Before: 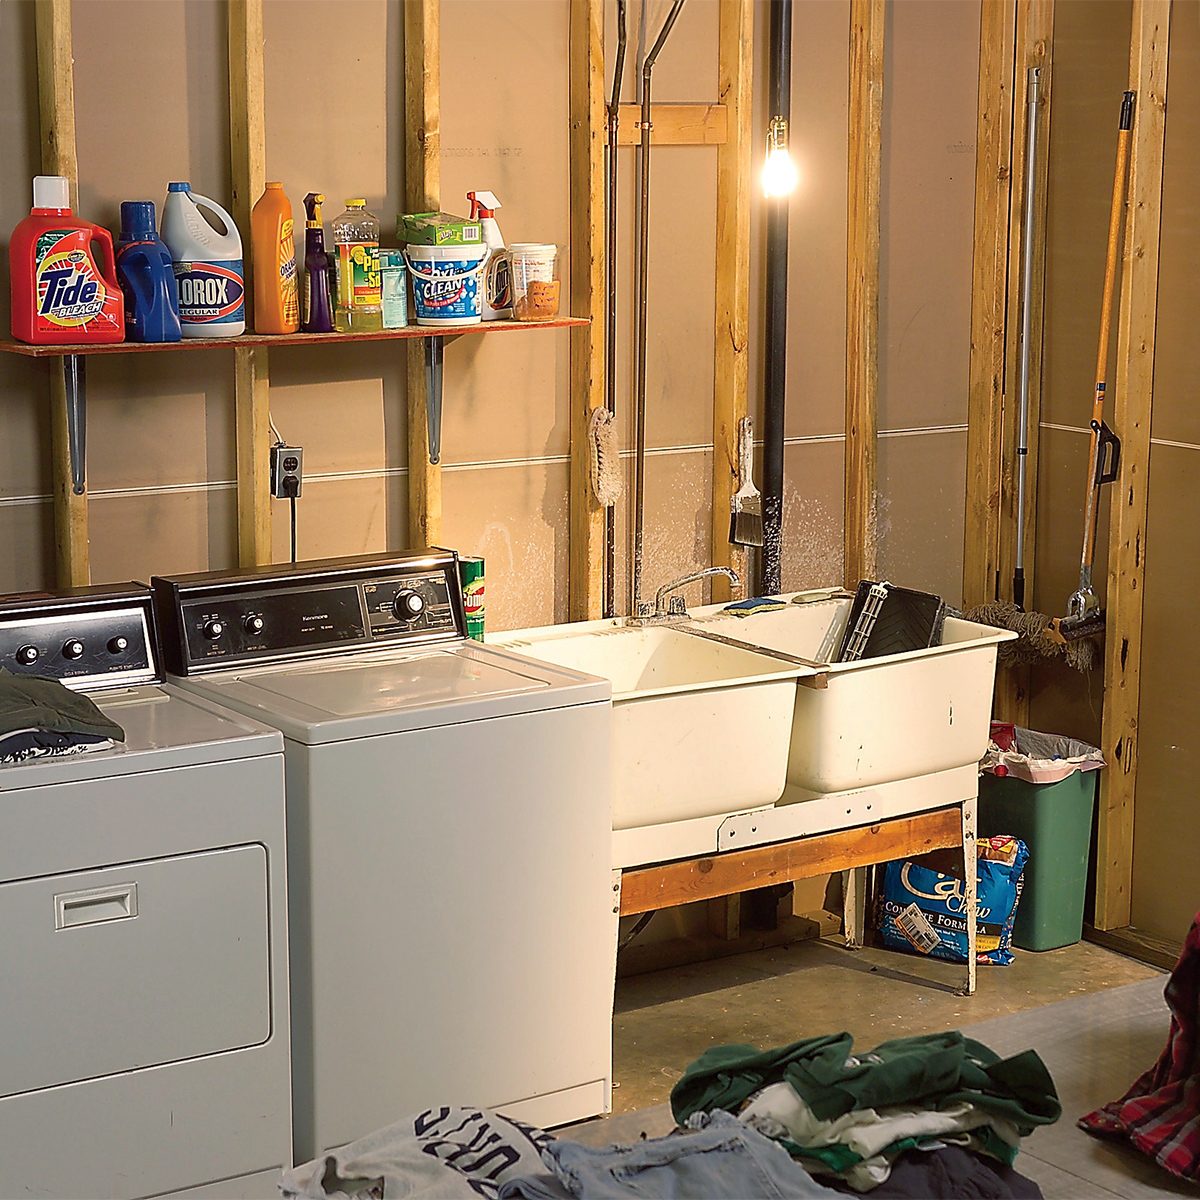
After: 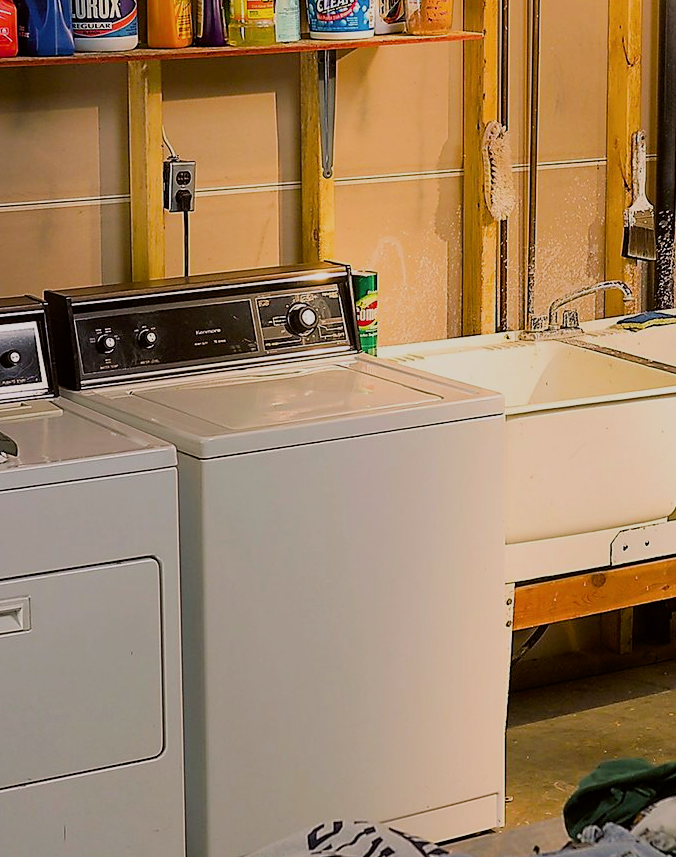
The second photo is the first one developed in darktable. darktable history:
crop: left 8.966%, top 23.852%, right 34.699%, bottom 4.703%
color balance rgb: perceptual saturation grading › global saturation 20%, global vibrance 20%
color correction: highlights a* 3.12, highlights b* -1.55, shadows a* -0.101, shadows b* 2.52, saturation 0.98
filmic rgb: black relative exposure -7.65 EV, white relative exposure 4.56 EV, hardness 3.61
